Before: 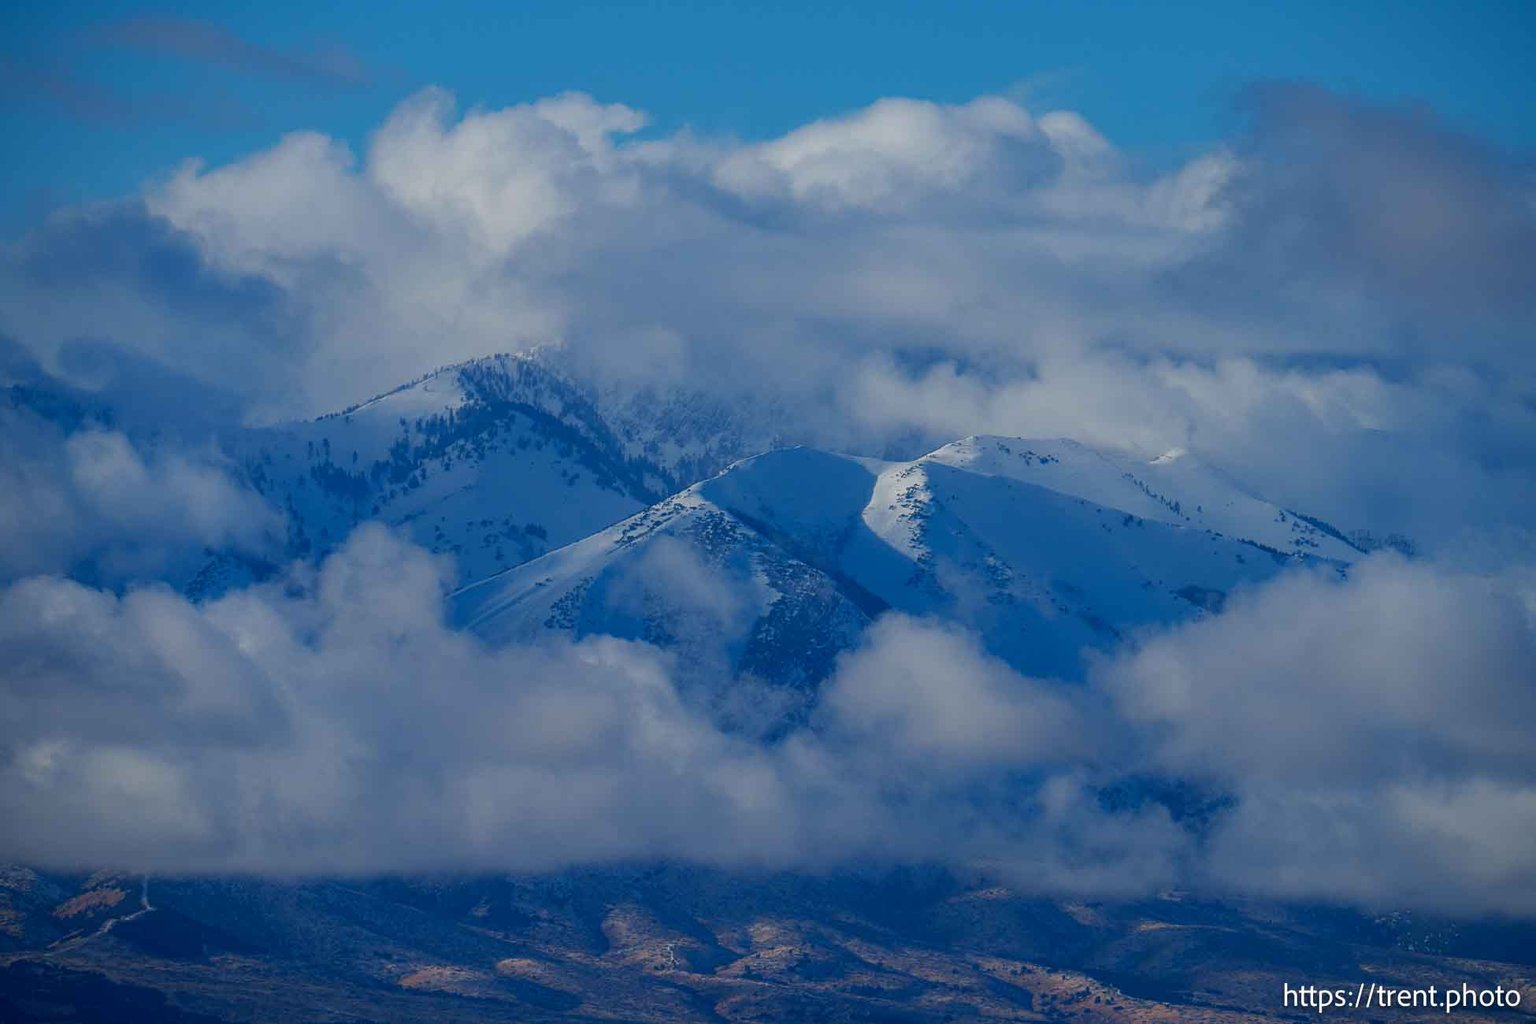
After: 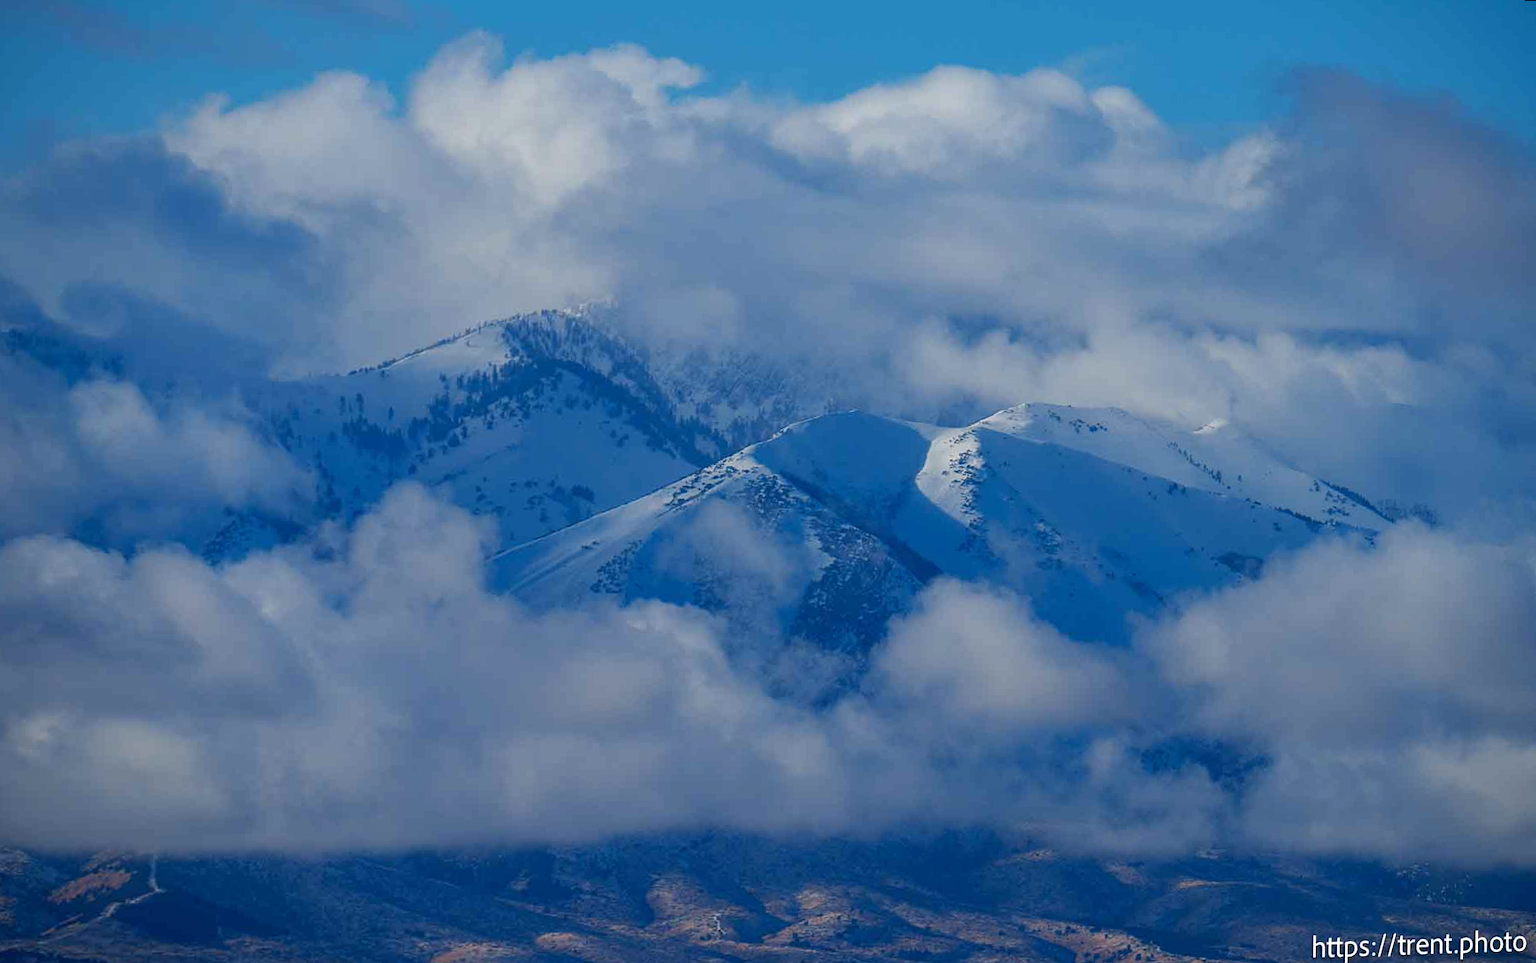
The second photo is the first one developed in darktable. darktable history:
exposure: exposure 0.207 EV, compensate highlight preservation false
rotate and perspective: rotation 0.679°, lens shift (horizontal) 0.136, crop left 0.009, crop right 0.991, crop top 0.078, crop bottom 0.95
